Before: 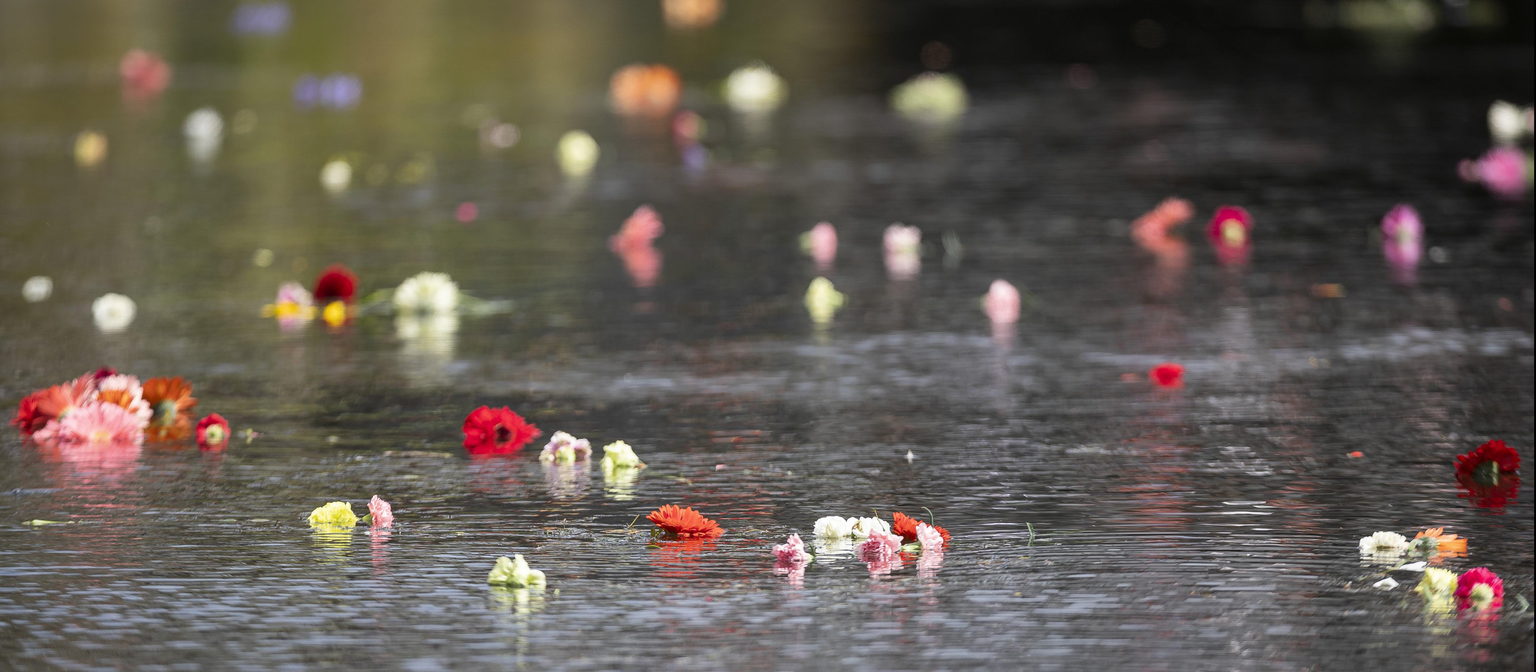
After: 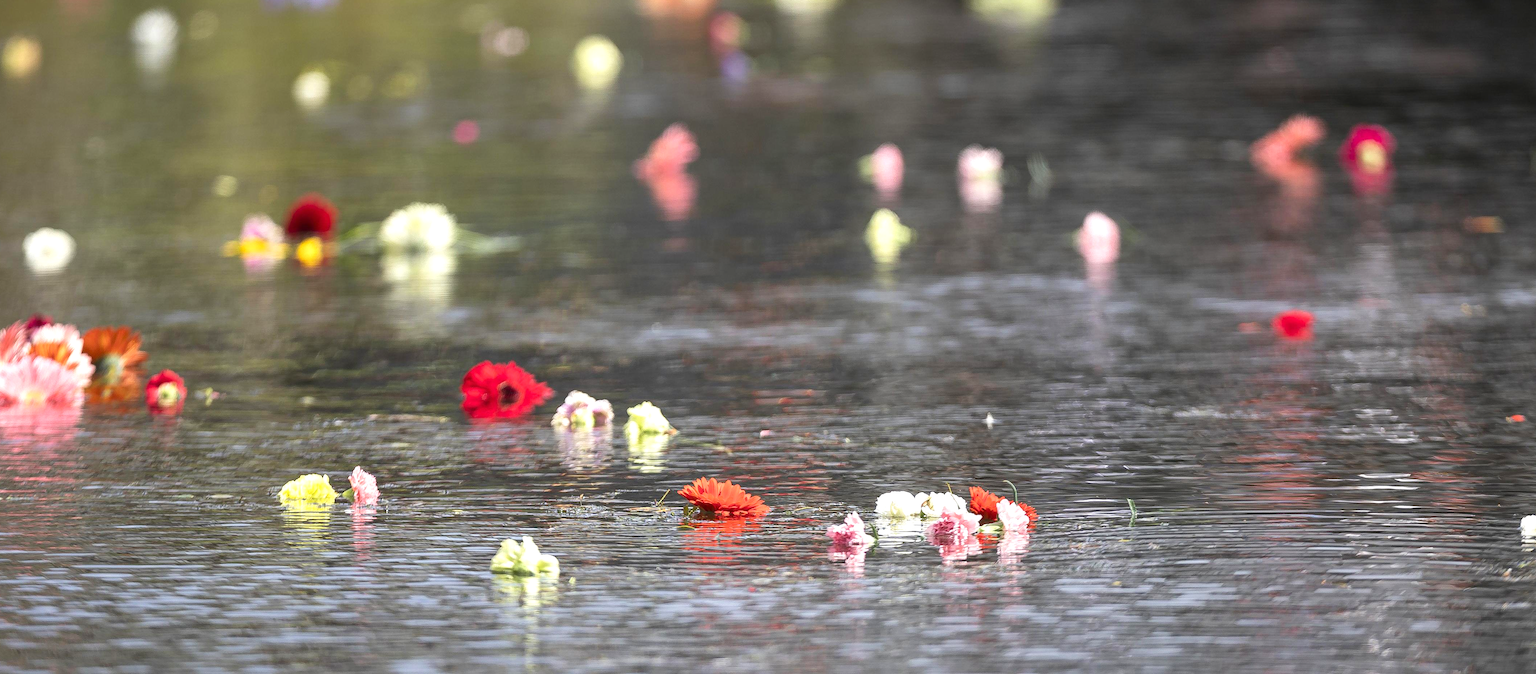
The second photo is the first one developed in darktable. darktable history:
velvia: strength 8.88%
crop and rotate: left 4.745%, top 15.017%, right 10.637%
exposure: black level correction 0, exposure 0.499 EV, compensate exposure bias true, compensate highlight preservation false
